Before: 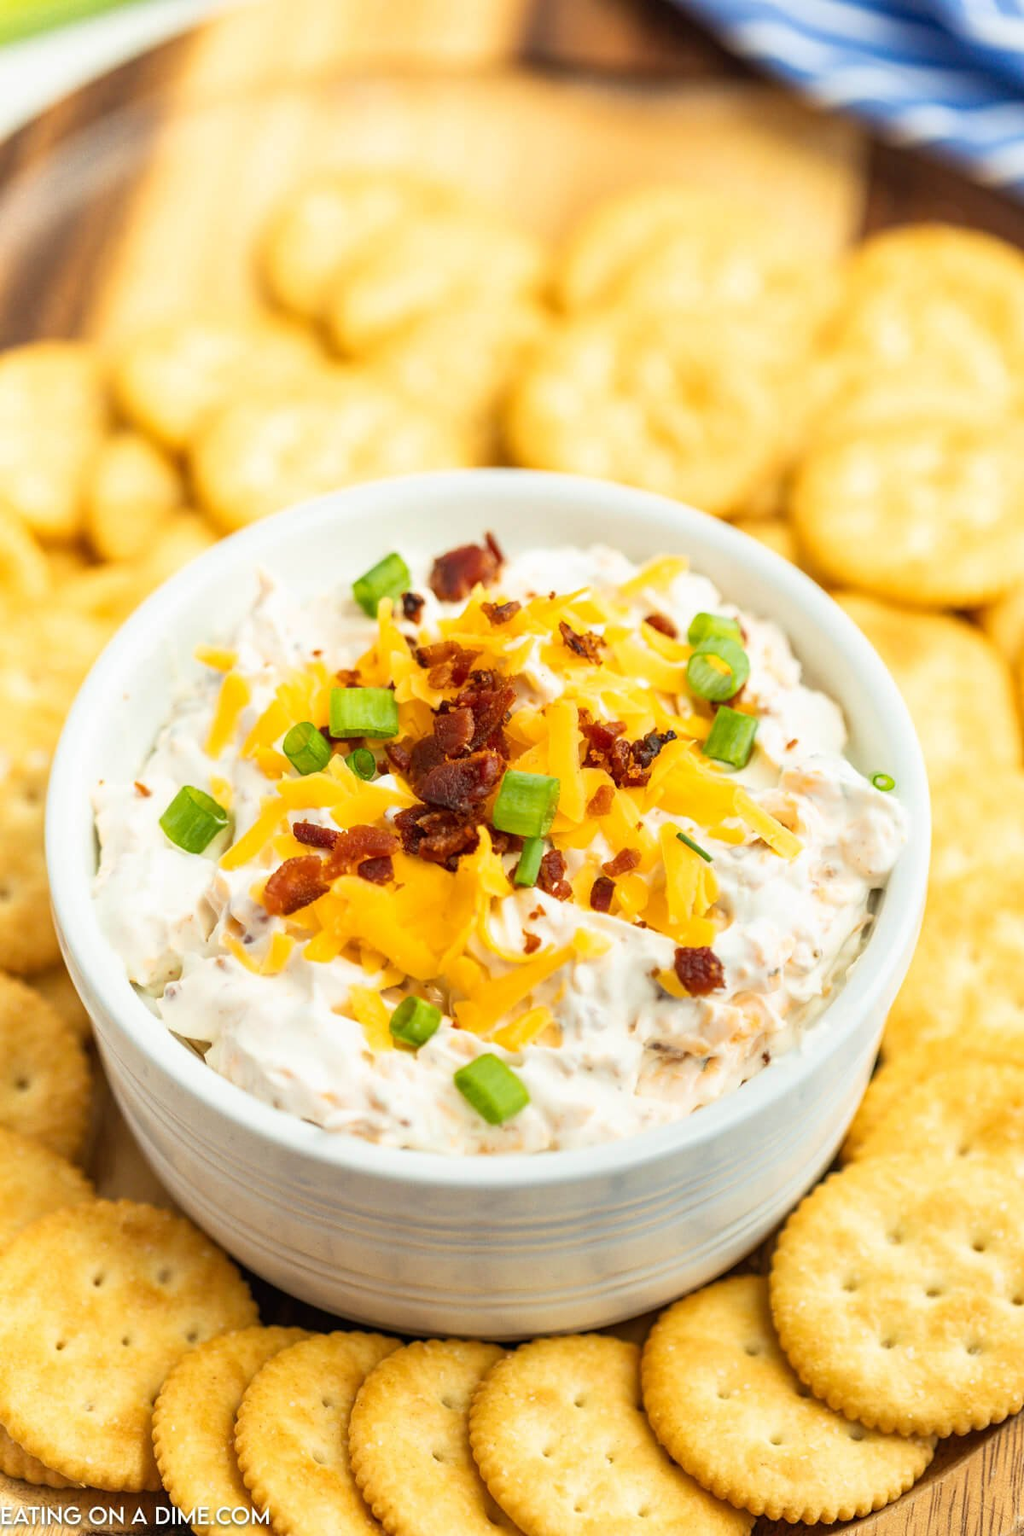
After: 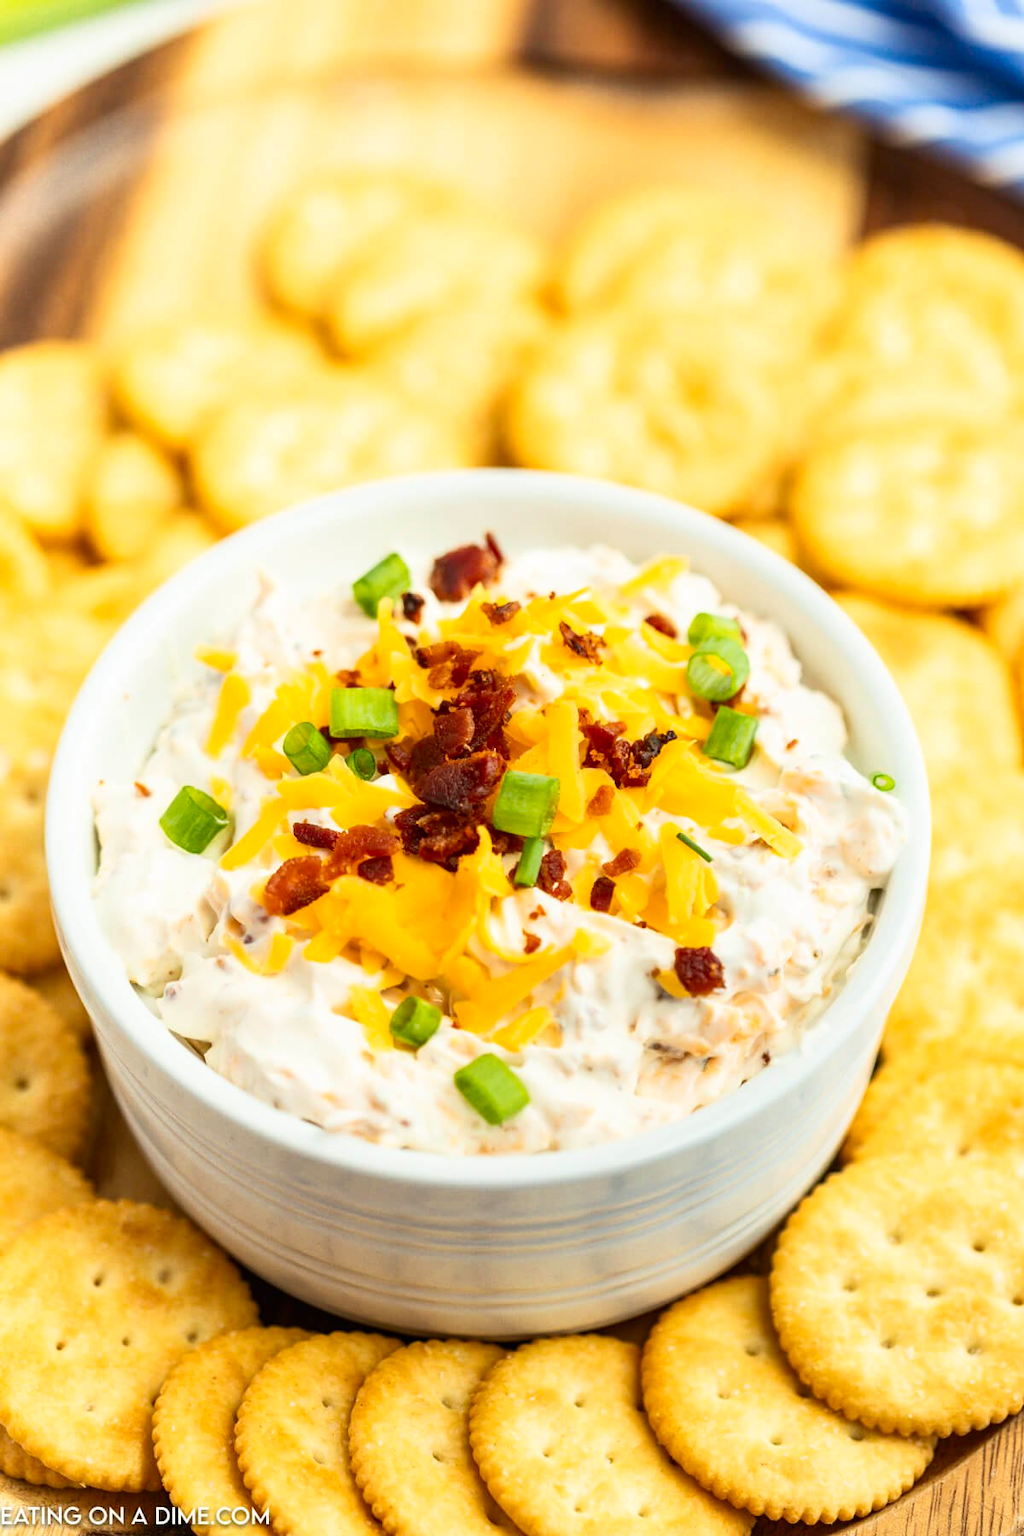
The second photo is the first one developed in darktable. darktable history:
contrast brightness saturation: contrast 0.151, brightness -0.01, saturation 0.097
